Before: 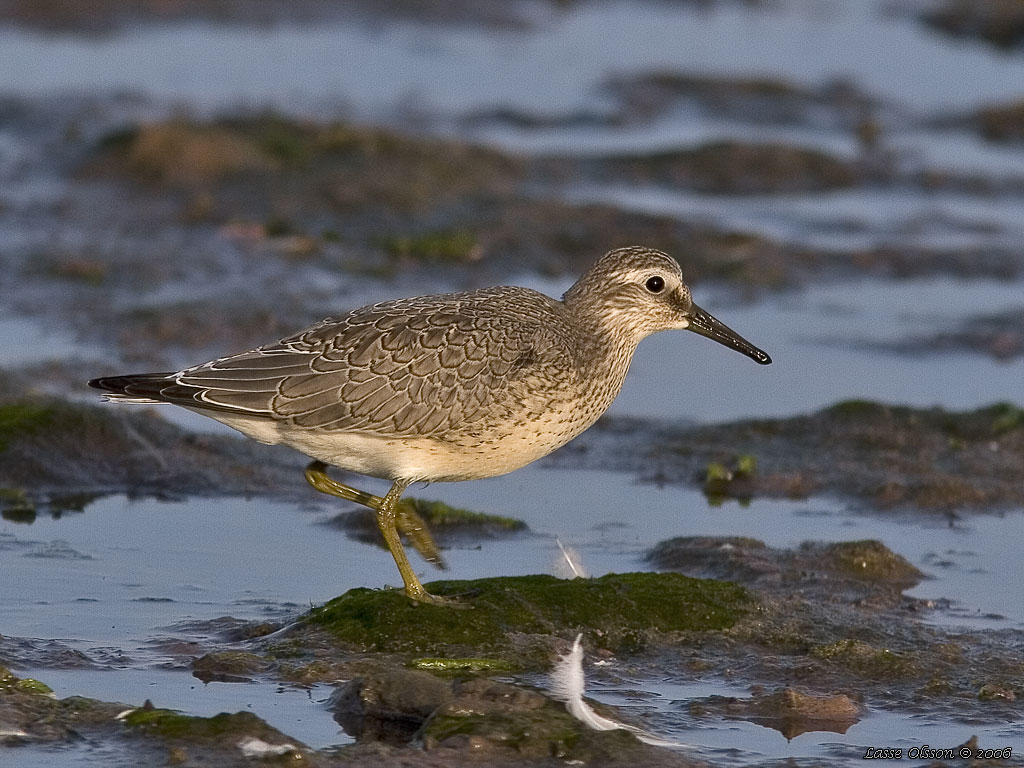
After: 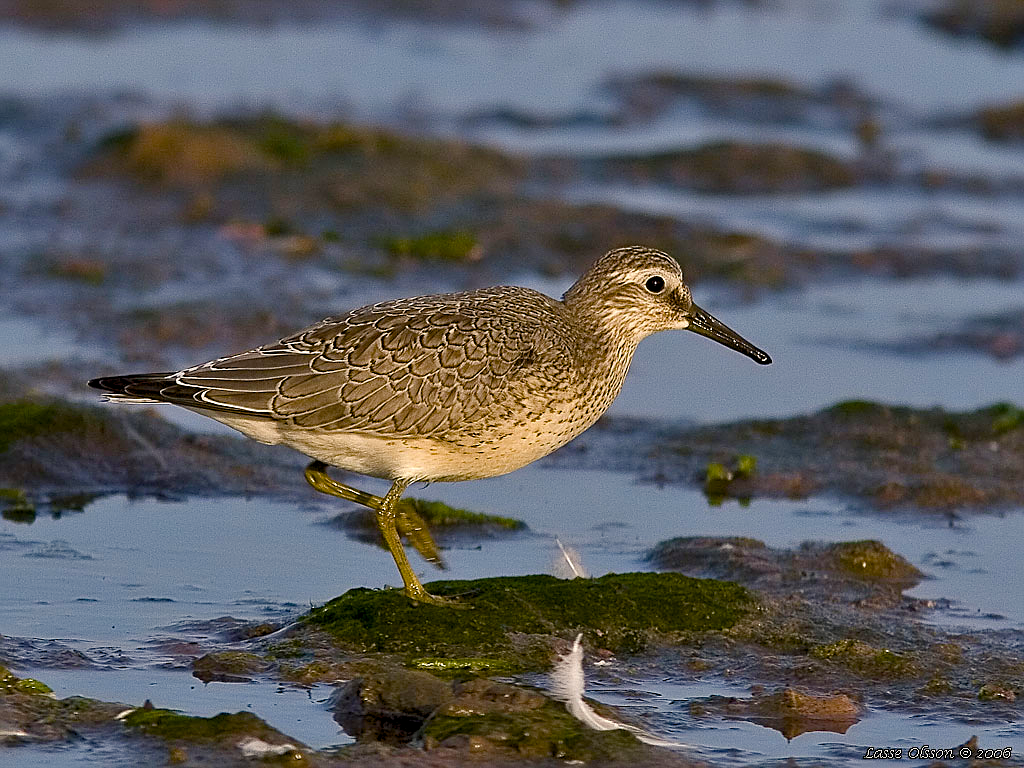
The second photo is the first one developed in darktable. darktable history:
color balance rgb: shadows lift › chroma 1%, shadows lift › hue 240.84°, highlights gain › chroma 2%, highlights gain › hue 73.2°, global offset › luminance -0.5%, perceptual saturation grading › global saturation 20%, perceptual saturation grading › highlights -25%, perceptual saturation grading › shadows 50%, global vibrance 25.26%
sharpen: on, module defaults
